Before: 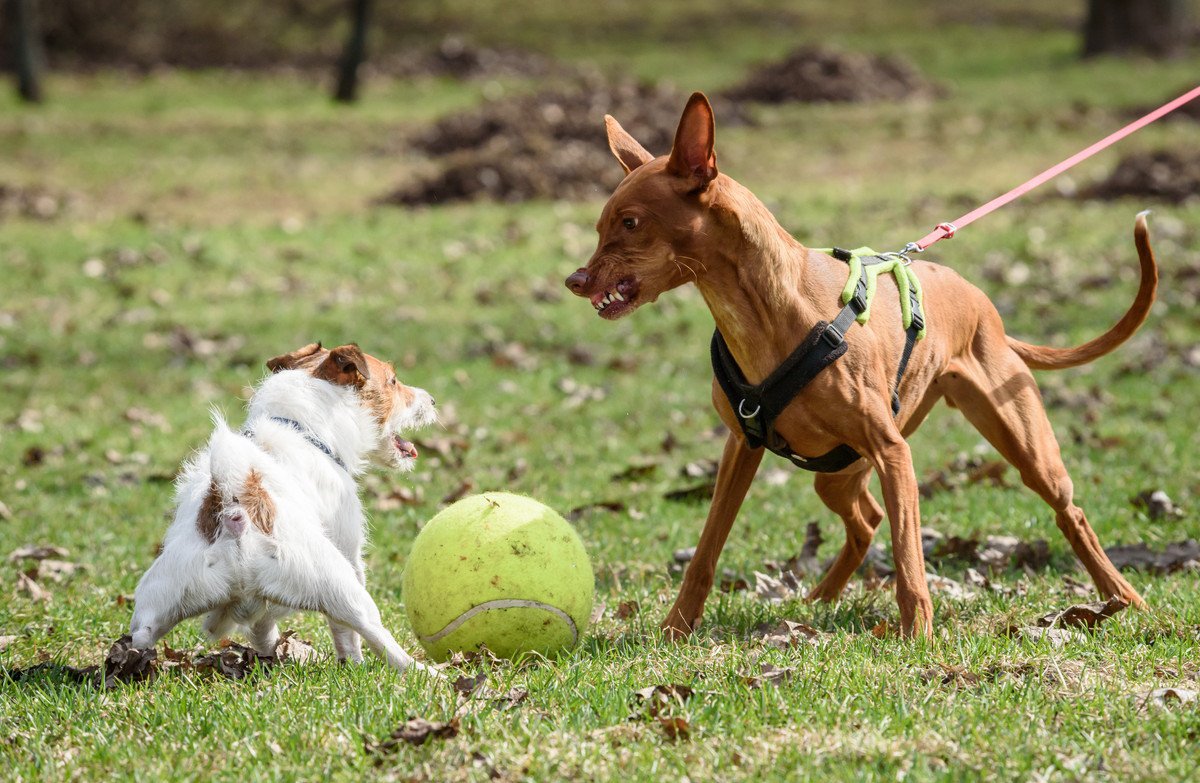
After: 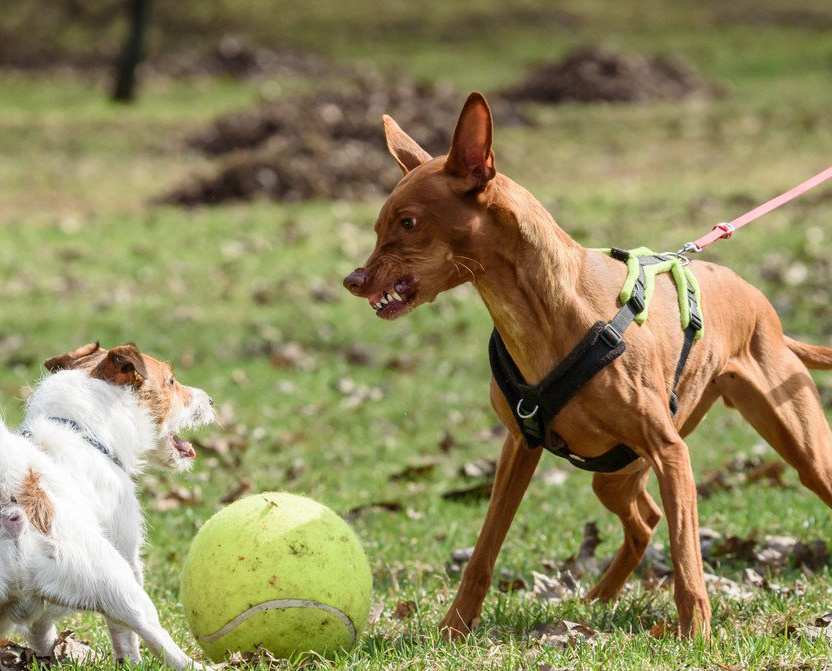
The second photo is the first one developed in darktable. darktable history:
crop: left 18.56%, right 12.041%, bottom 14.22%
